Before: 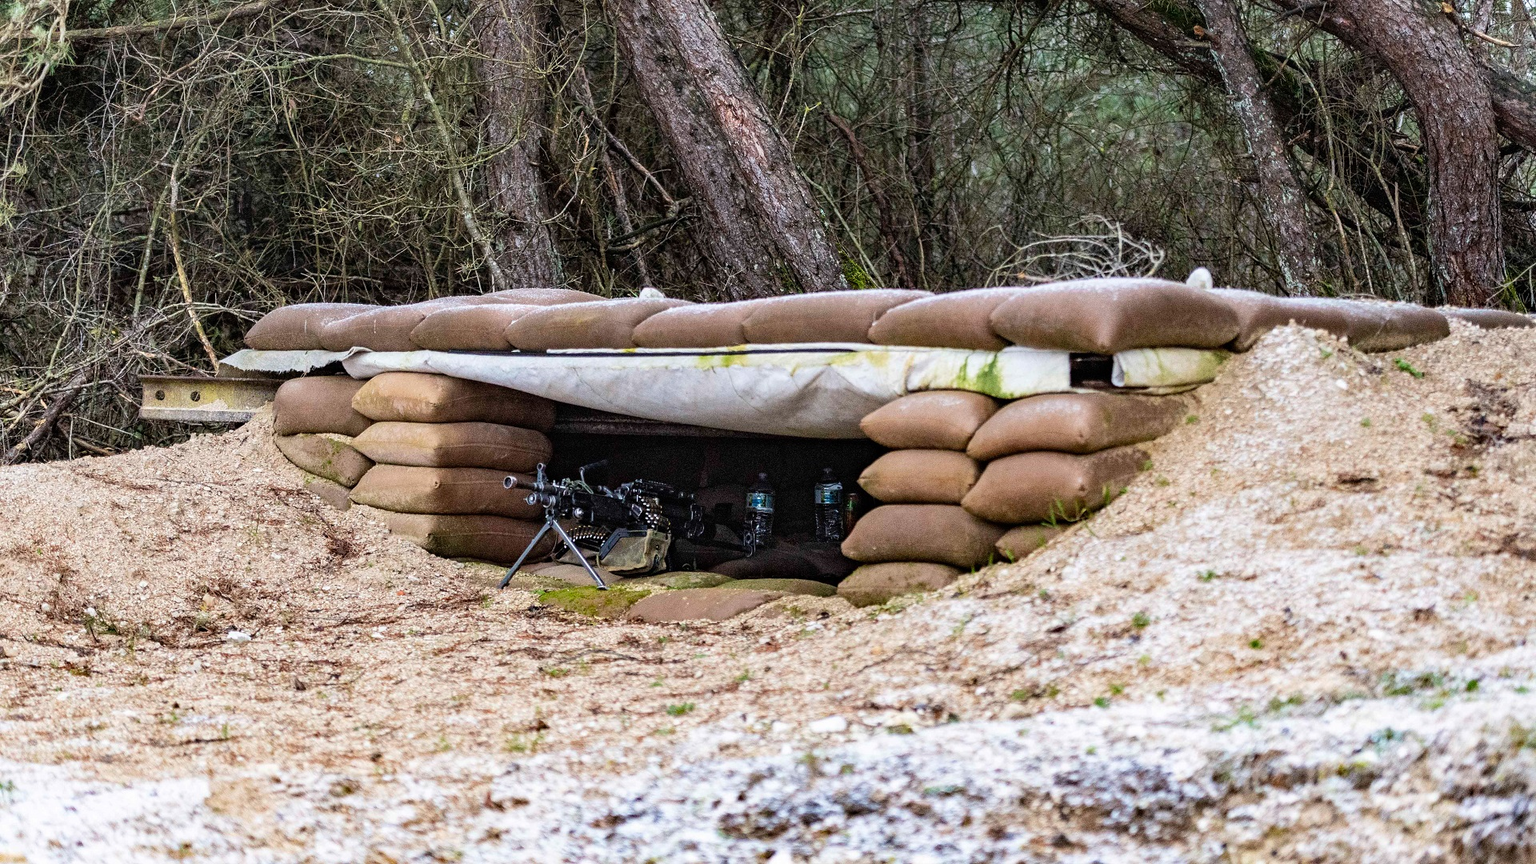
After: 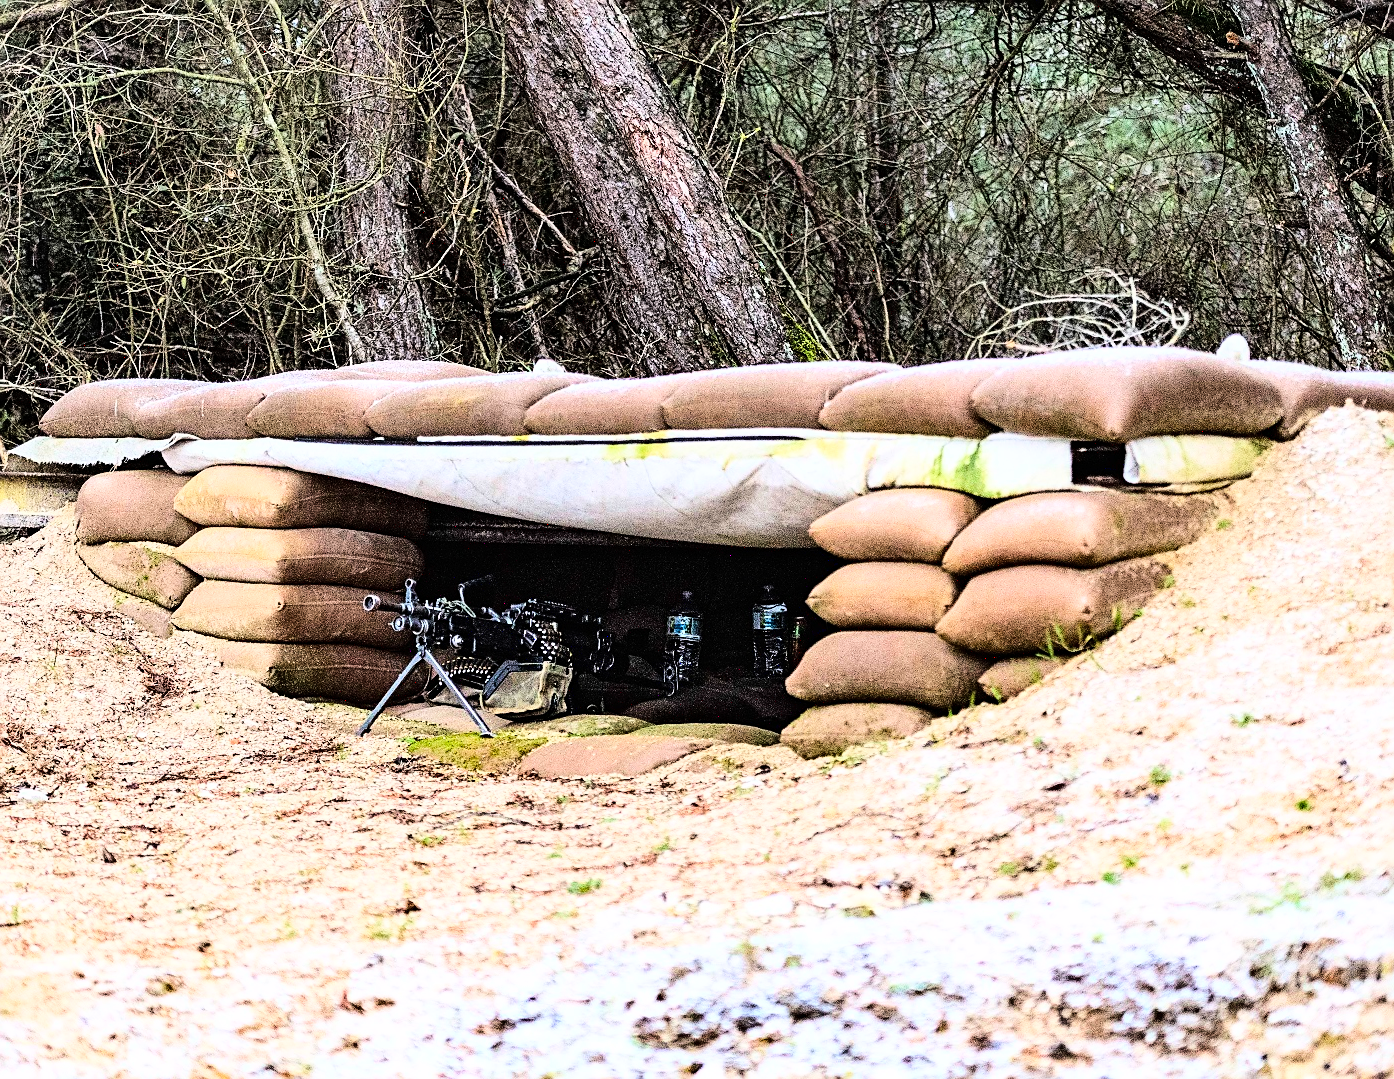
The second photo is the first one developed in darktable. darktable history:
crop: left 13.902%, right 13.484%
base curve: curves: ch0 [(0, 0) (0, 0) (0.002, 0.001) (0.008, 0.003) (0.019, 0.011) (0.037, 0.037) (0.064, 0.11) (0.102, 0.232) (0.152, 0.379) (0.216, 0.524) (0.296, 0.665) (0.394, 0.789) (0.512, 0.881) (0.651, 0.945) (0.813, 0.986) (1, 1)]
sharpen: on, module defaults
